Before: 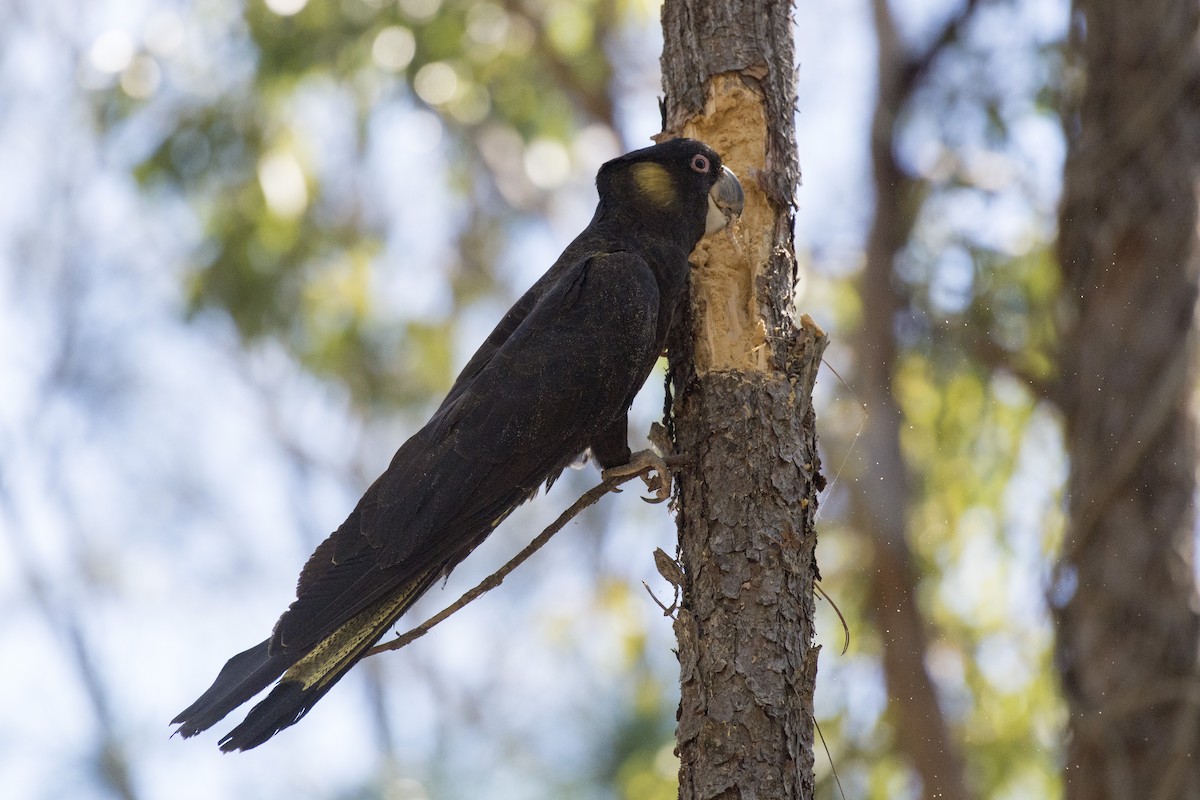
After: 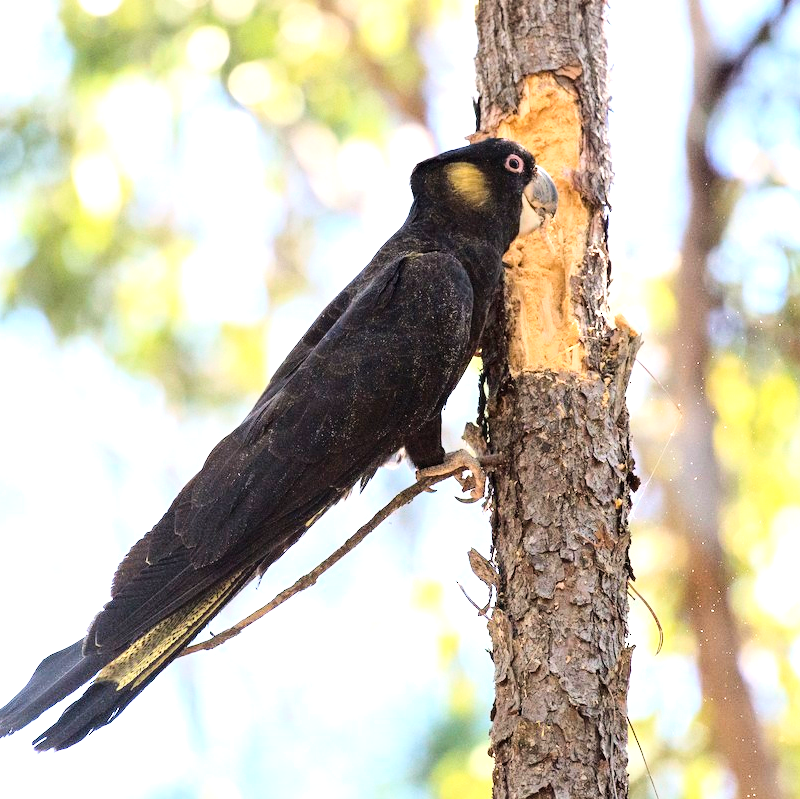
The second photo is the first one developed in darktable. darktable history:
crop and rotate: left 15.556%, right 17.736%
base curve: curves: ch0 [(0, 0) (0.032, 0.025) (0.121, 0.166) (0.206, 0.329) (0.605, 0.79) (1, 1)]
exposure: black level correction 0, exposure 1.199 EV, compensate highlight preservation false
